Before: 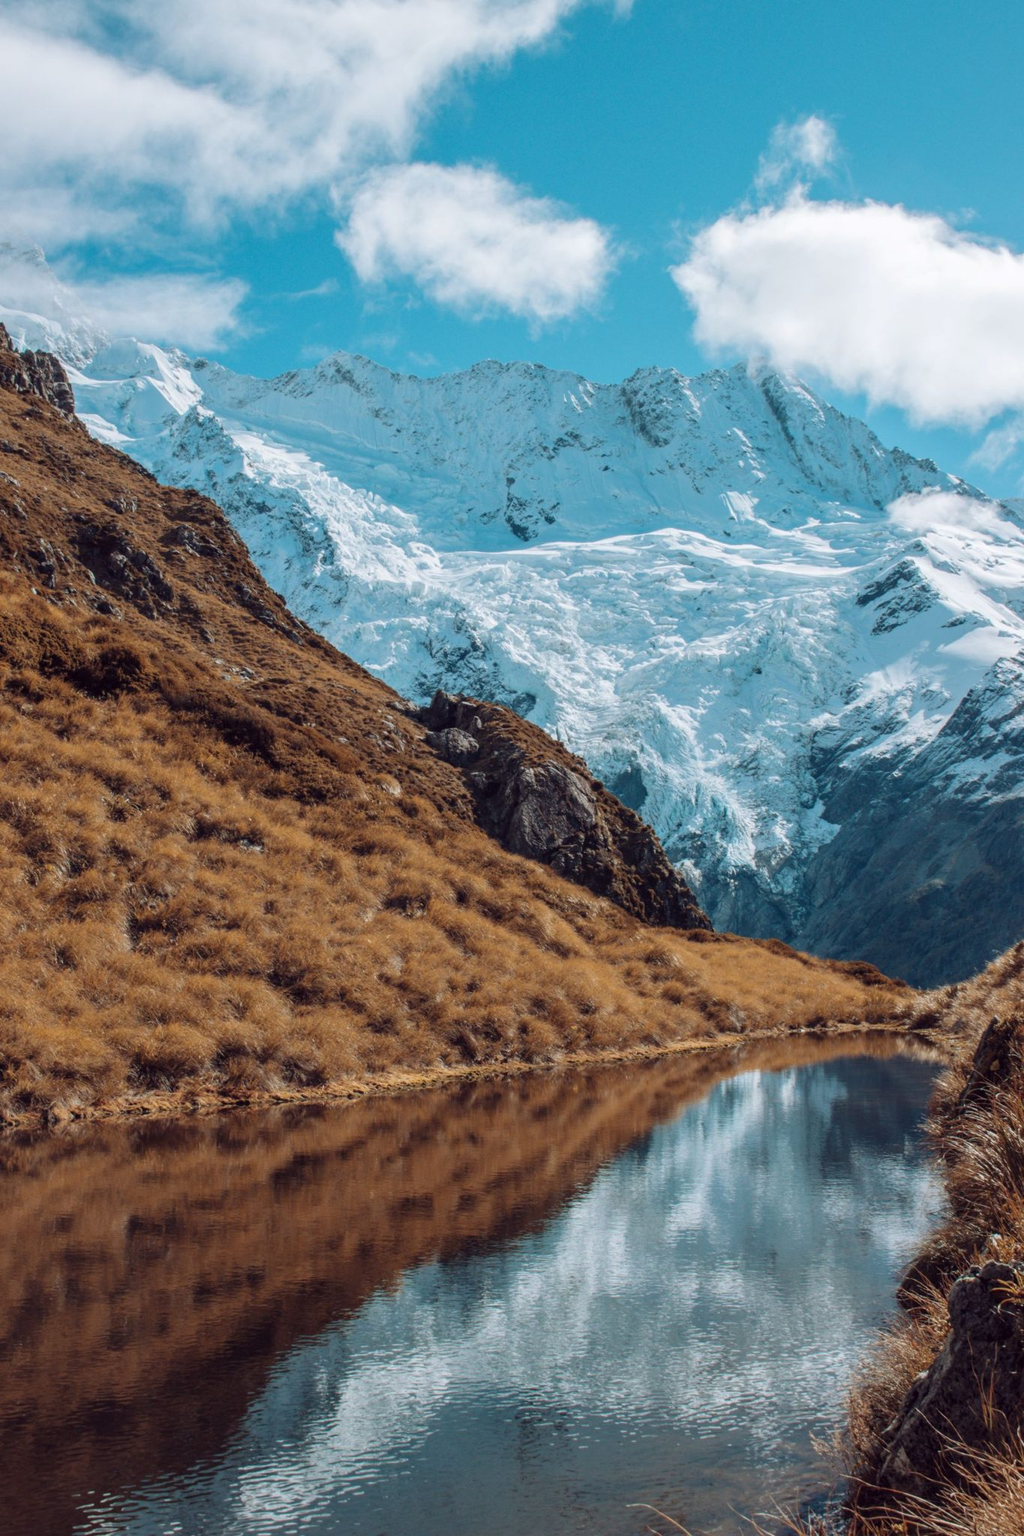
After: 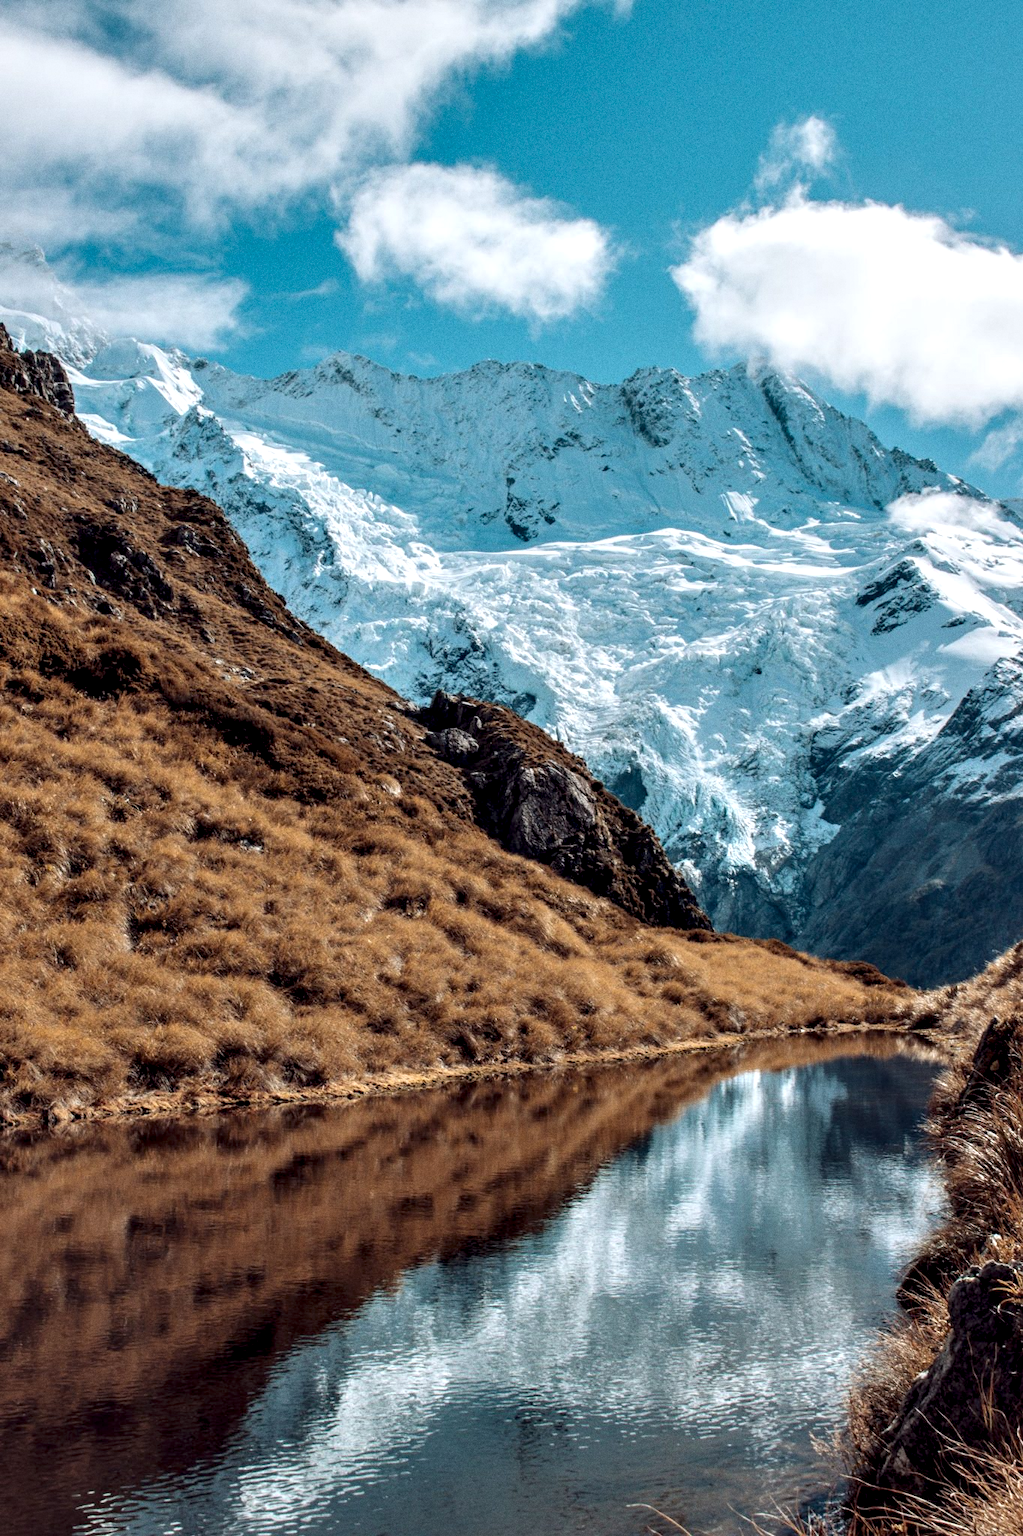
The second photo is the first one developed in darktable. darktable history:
contrast equalizer: y [[0.601, 0.6, 0.598, 0.598, 0.6, 0.601], [0.5 ×6], [0.5 ×6], [0 ×6], [0 ×6]]
grain: coarseness 3.21 ISO
exposure: exposure 0.02 EV, compensate highlight preservation false
